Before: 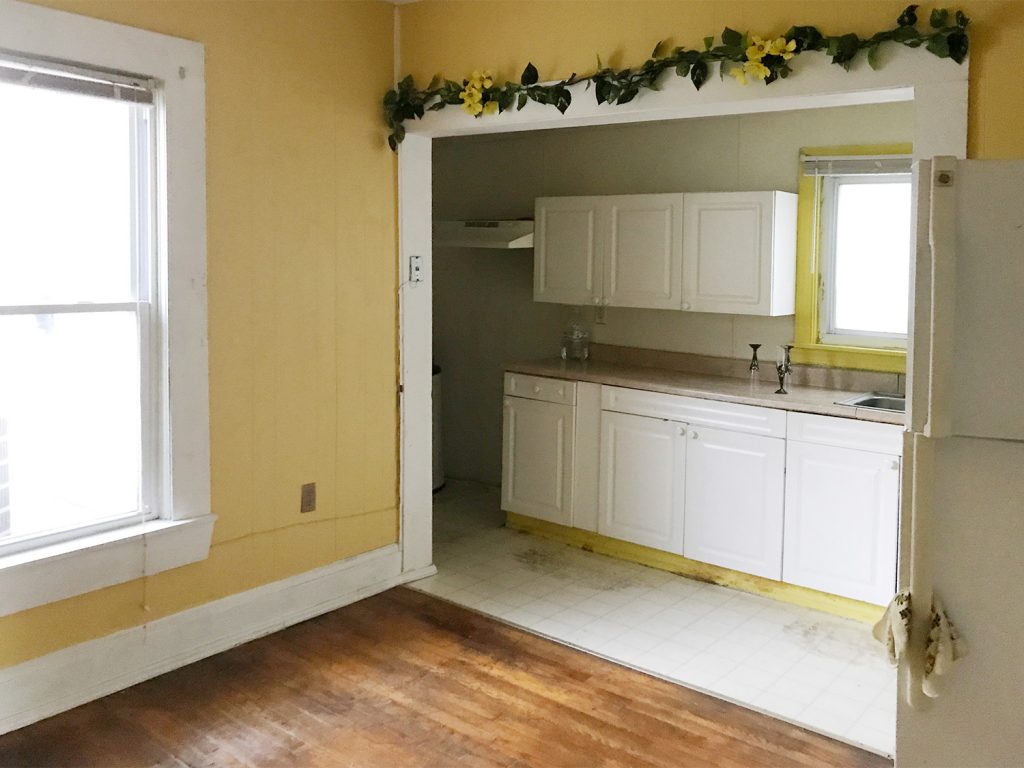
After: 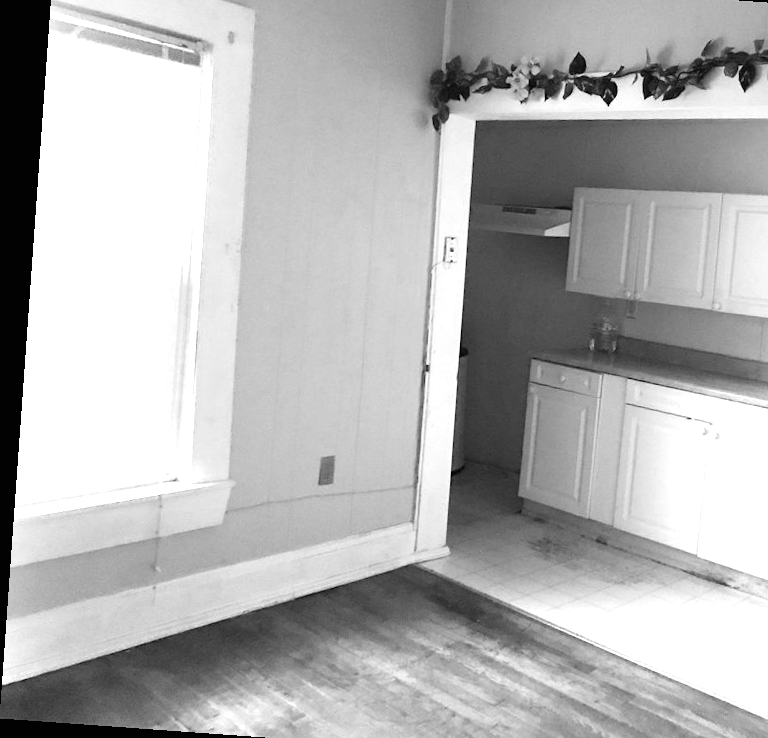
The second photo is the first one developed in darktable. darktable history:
exposure: black level correction 0, exposure 1.1 EV, compensate exposure bias true, compensate highlight preservation false
rotate and perspective: rotation 4.1°, automatic cropping off
color calibration: output gray [0.31, 0.36, 0.33, 0], gray › normalize channels true, illuminant same as pipeline (D50), adaptation XYZ, x 0.346, y 0.359, gamut compression 0
crop: top 5.803%, right 27.864%, bottom 5.804%
color balance: mode lift, gamma, gain (sRGB)
